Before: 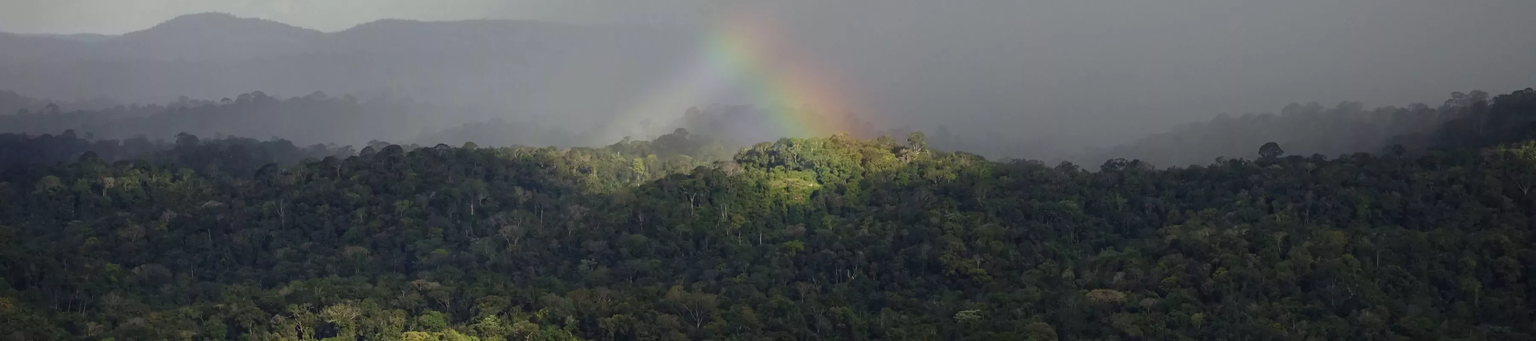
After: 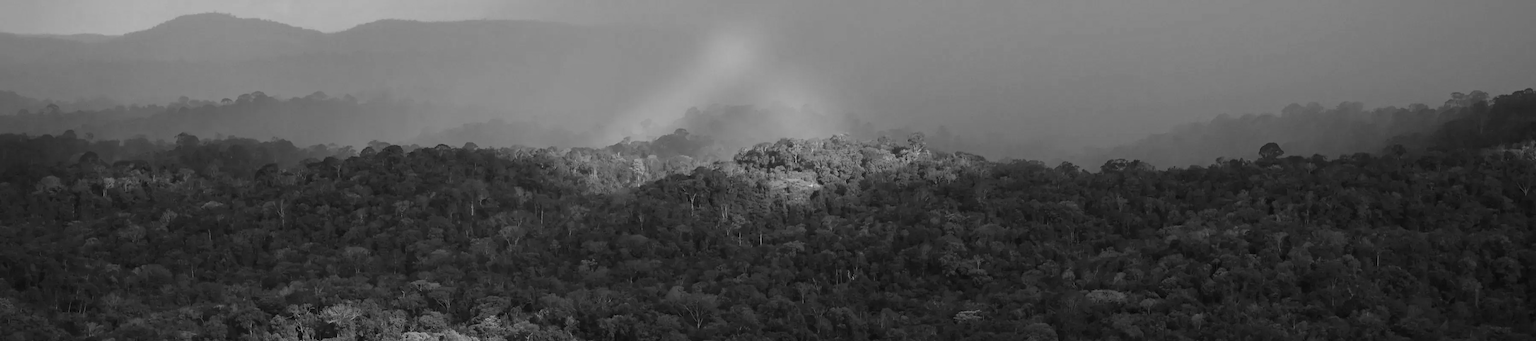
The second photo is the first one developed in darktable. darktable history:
local contrast: mode bilateral grid, contrast 20, coarseness 50, detail 120%, midtone range 0.2
monochrome: on, module defaults
